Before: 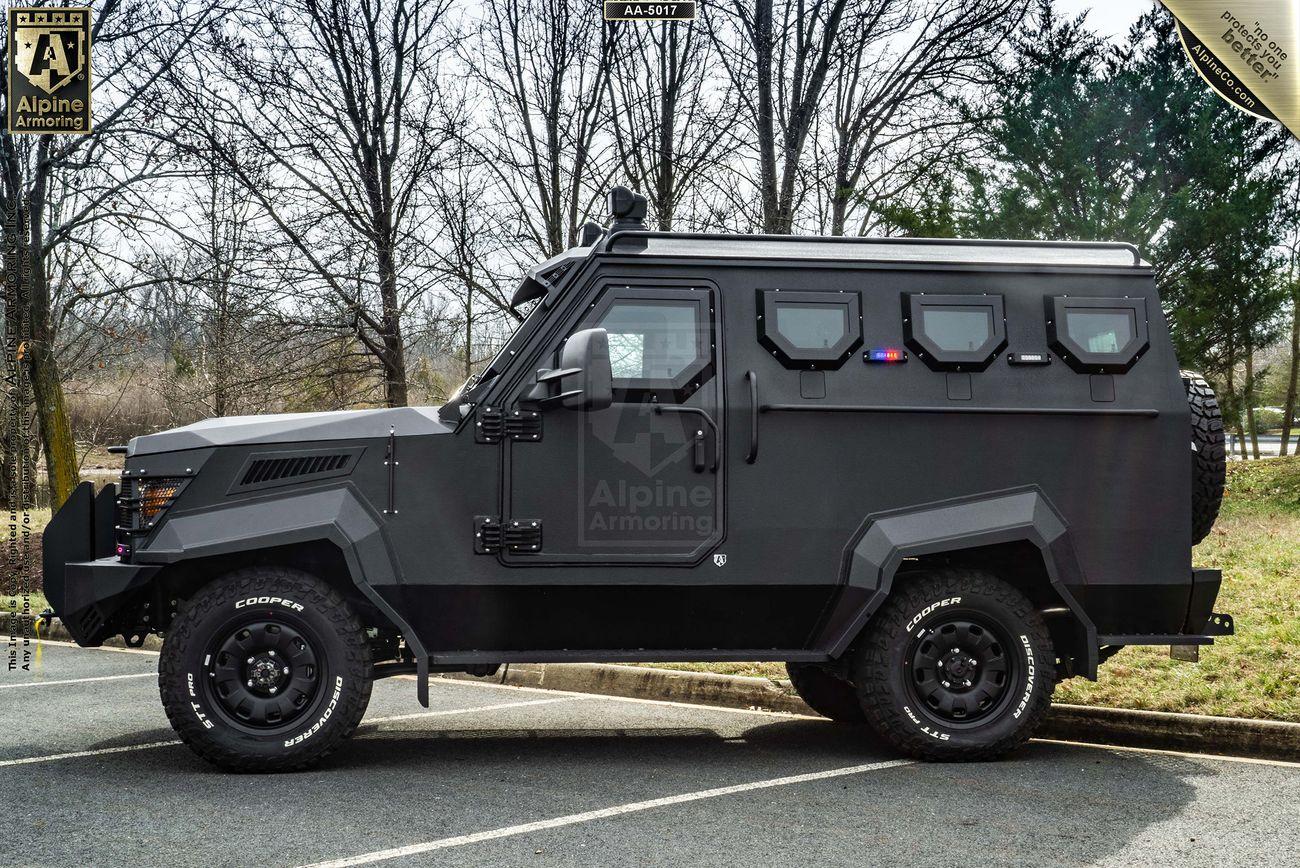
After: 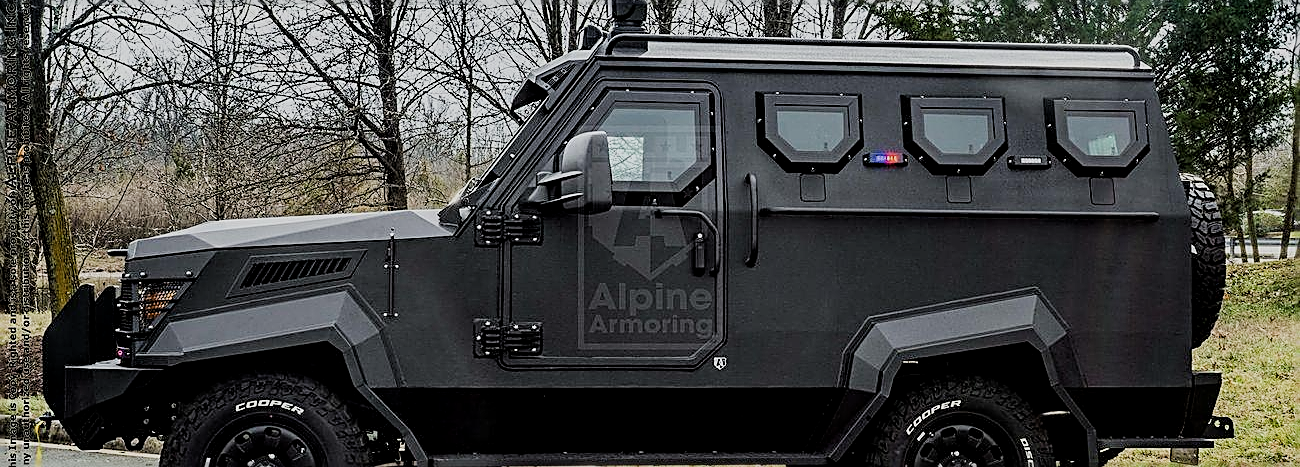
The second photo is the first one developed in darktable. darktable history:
local contrast: highlights 104%, shadows 101%, detail 119%, midtone range 0.2
sharpen: radius 1.702, amount 1.293
filmic rgb: black relative exposure -6.94 EV, white relative exposure 5.67 EV, threshold 5.98 EV, hardness 2.85, enable highlight reconstruction true
crop and rotate: top 22.776%, bottom 23.394%
